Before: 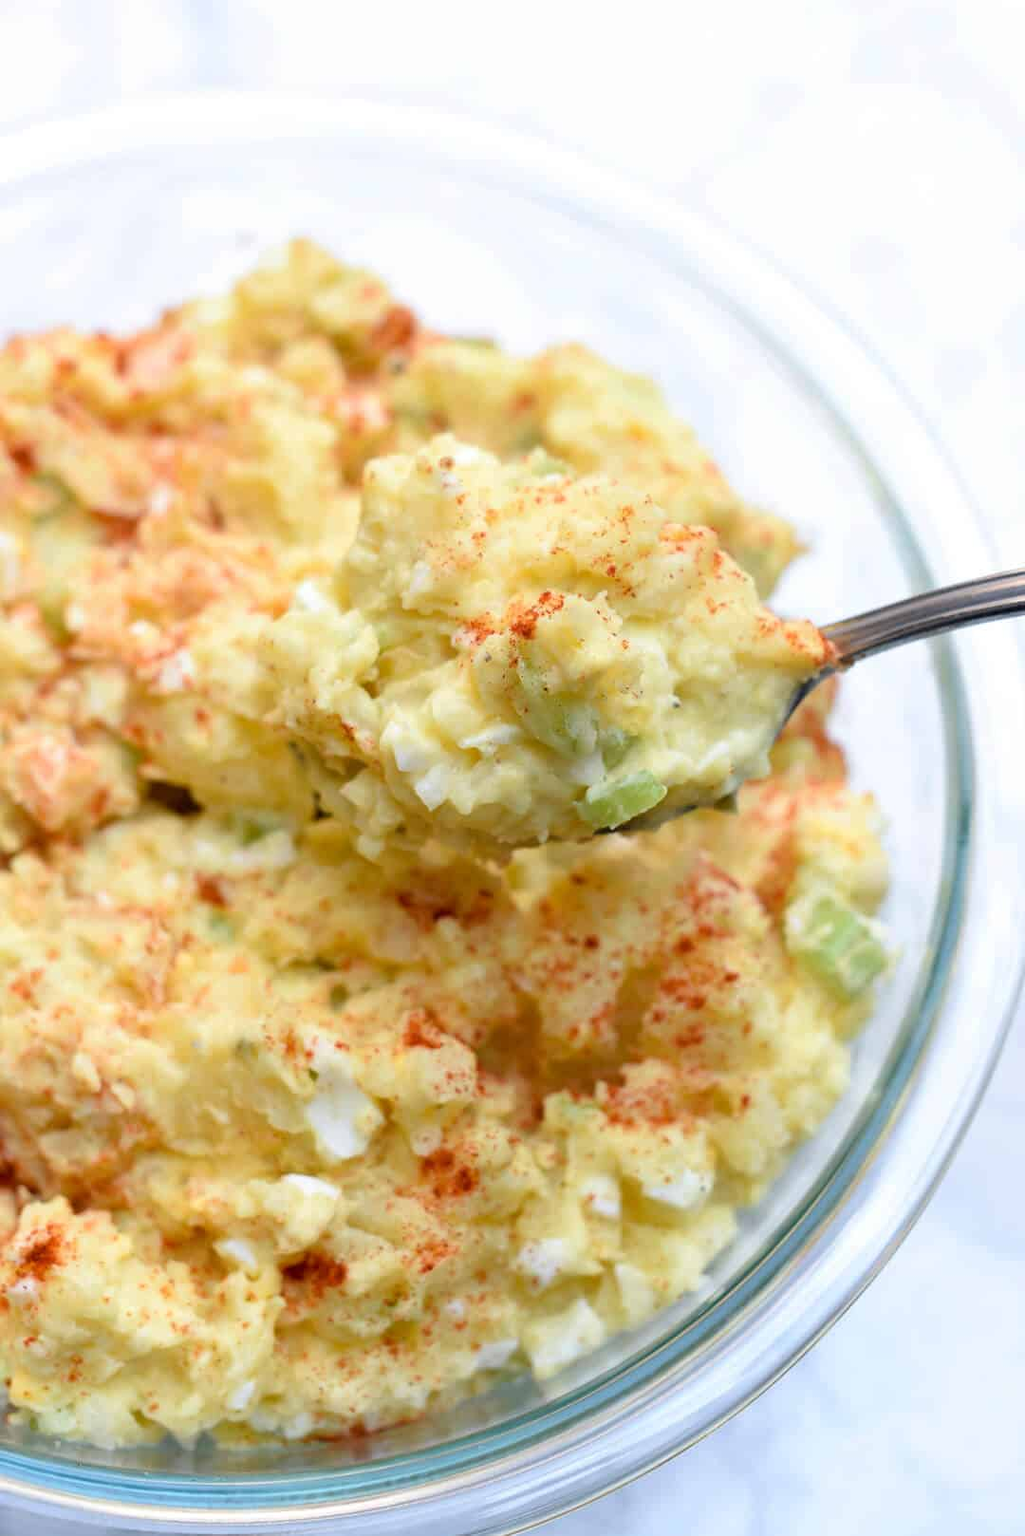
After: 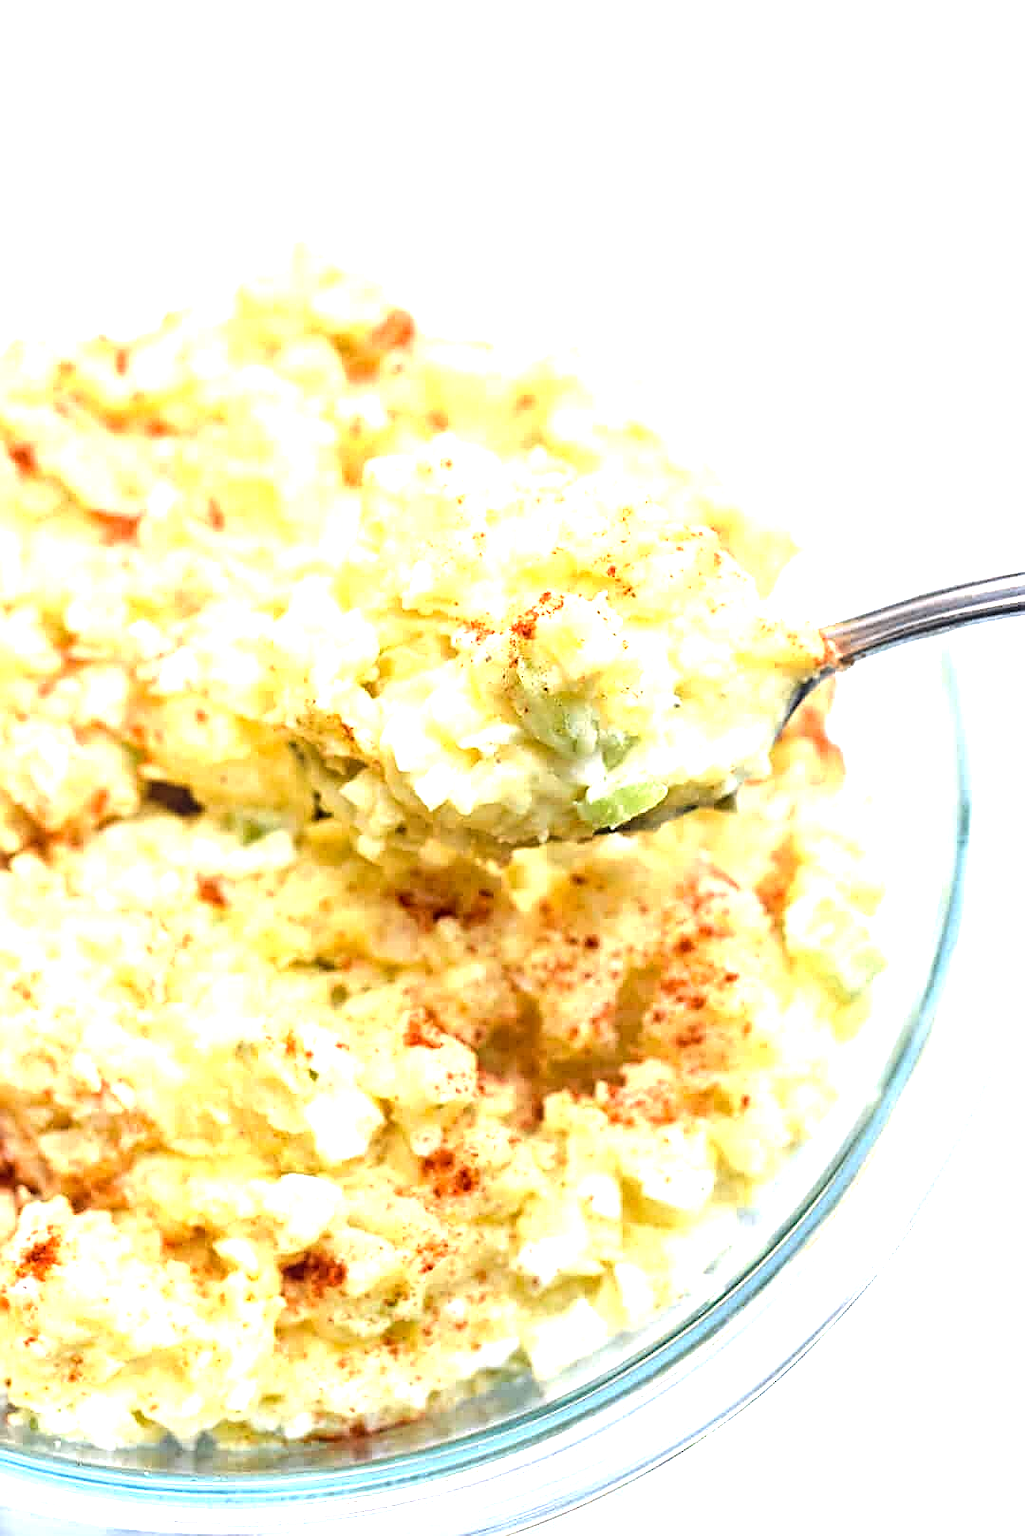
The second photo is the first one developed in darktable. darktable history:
local contrast: on, module defaults
tone equalizer: -8 EV -0.736 EV, -7 EV -0.722 EV, -6 EV -0.627 EV, -5 EV -0.405 EV, -3 EV 0.383 EV, -2 EV 0.6 EV, -1 EV 0.699 EV, +0 EV 0.726 EV, edges refinement/feathering 500, mask exposure compensation -1.57 EV, preserve details no
exposure: exposure 0.632 EV, compensate exposure bias true, compensate highlight preservation false
sharpen: on, module defaults
